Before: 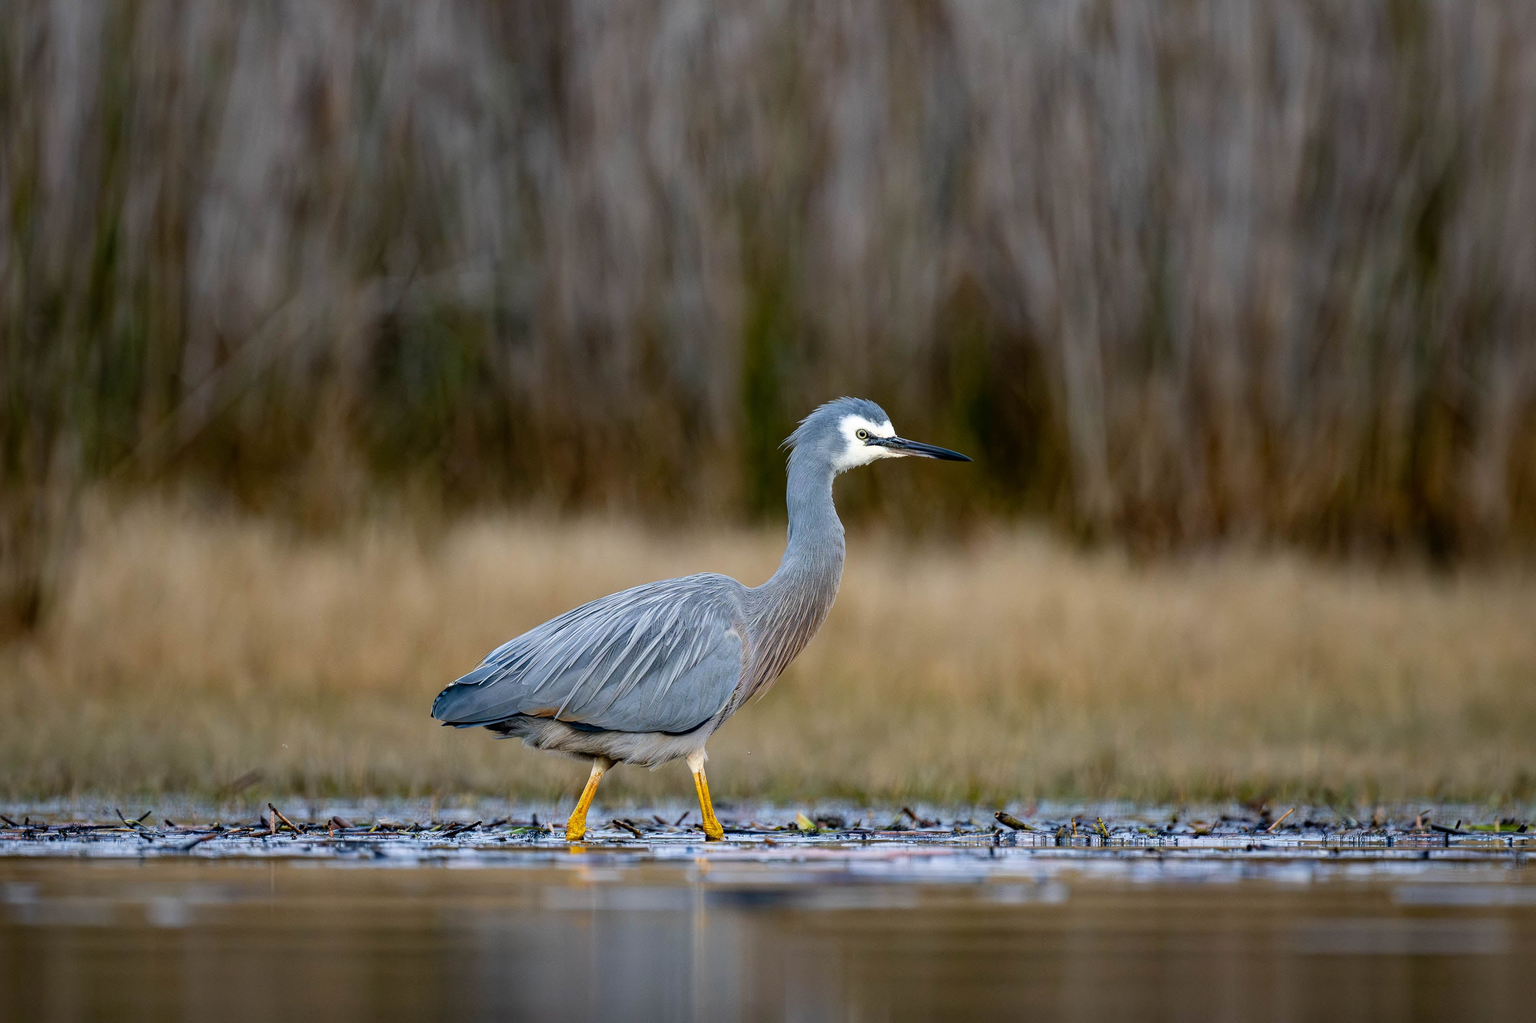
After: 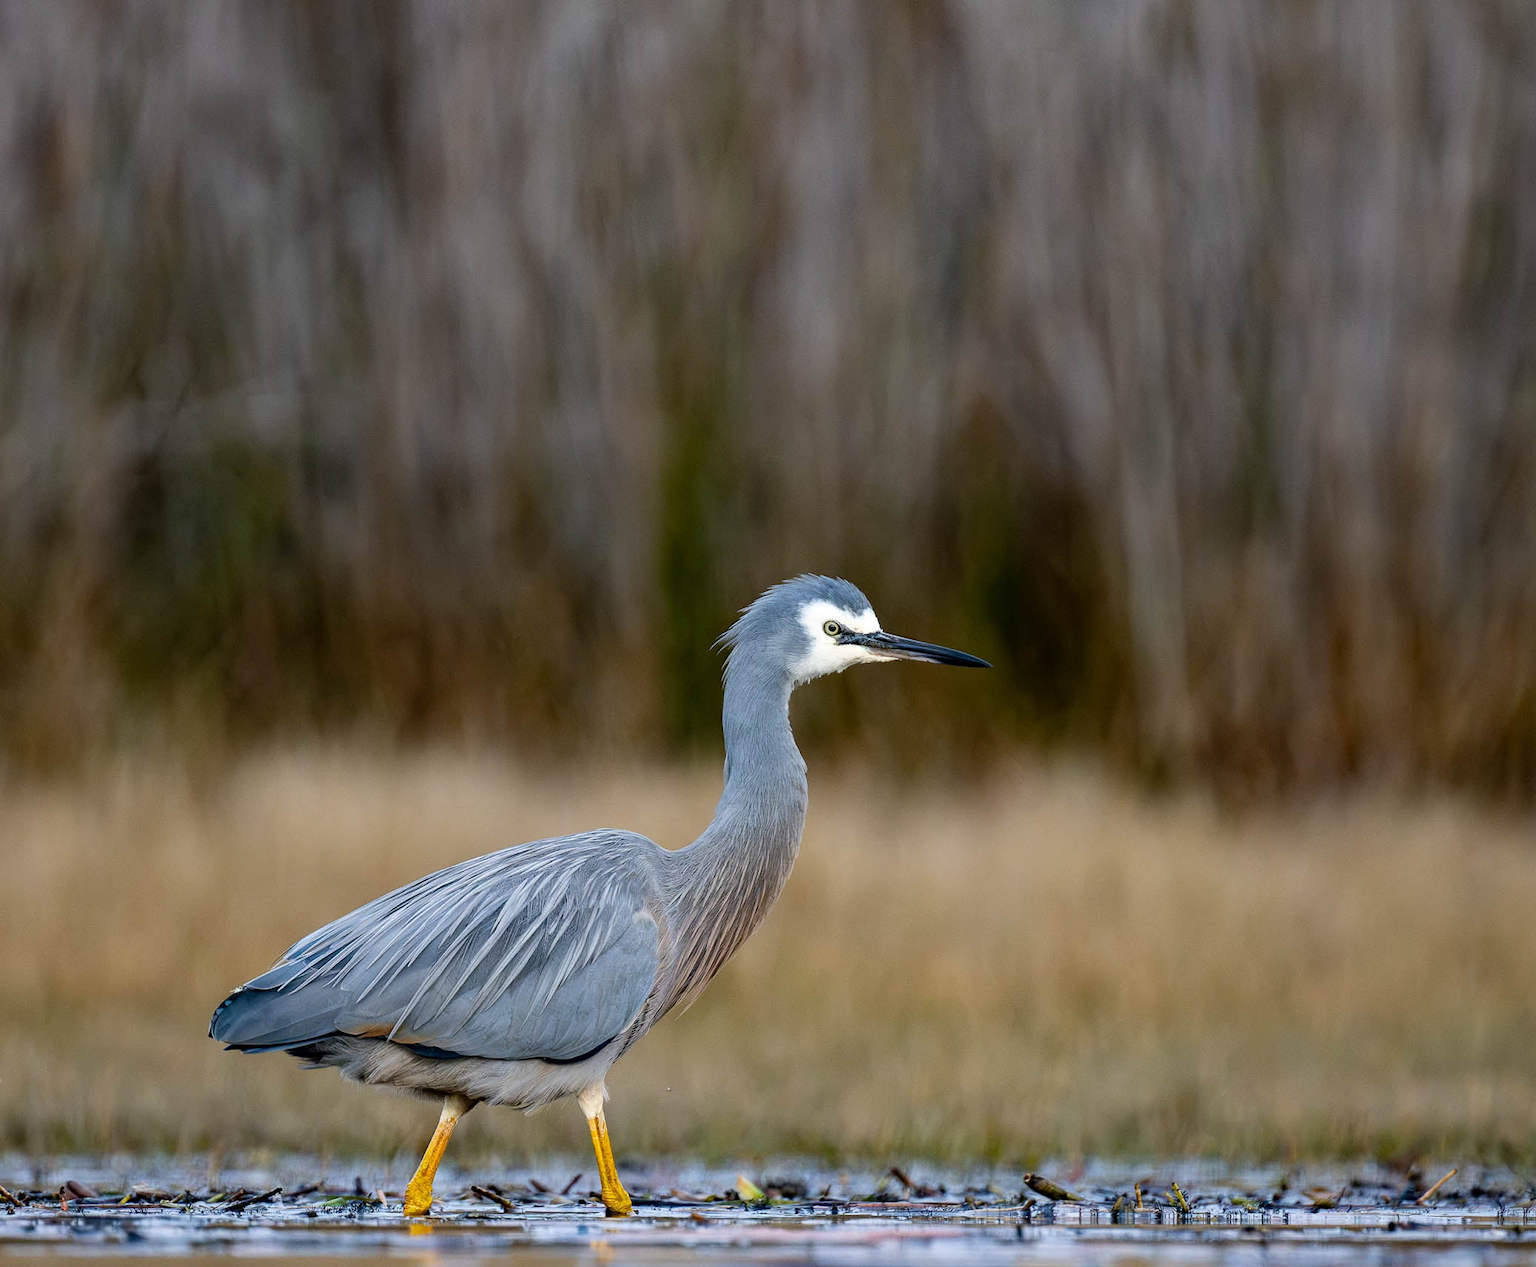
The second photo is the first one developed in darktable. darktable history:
crop: left 18.696%, right 12.133%, bottom 14.339%
